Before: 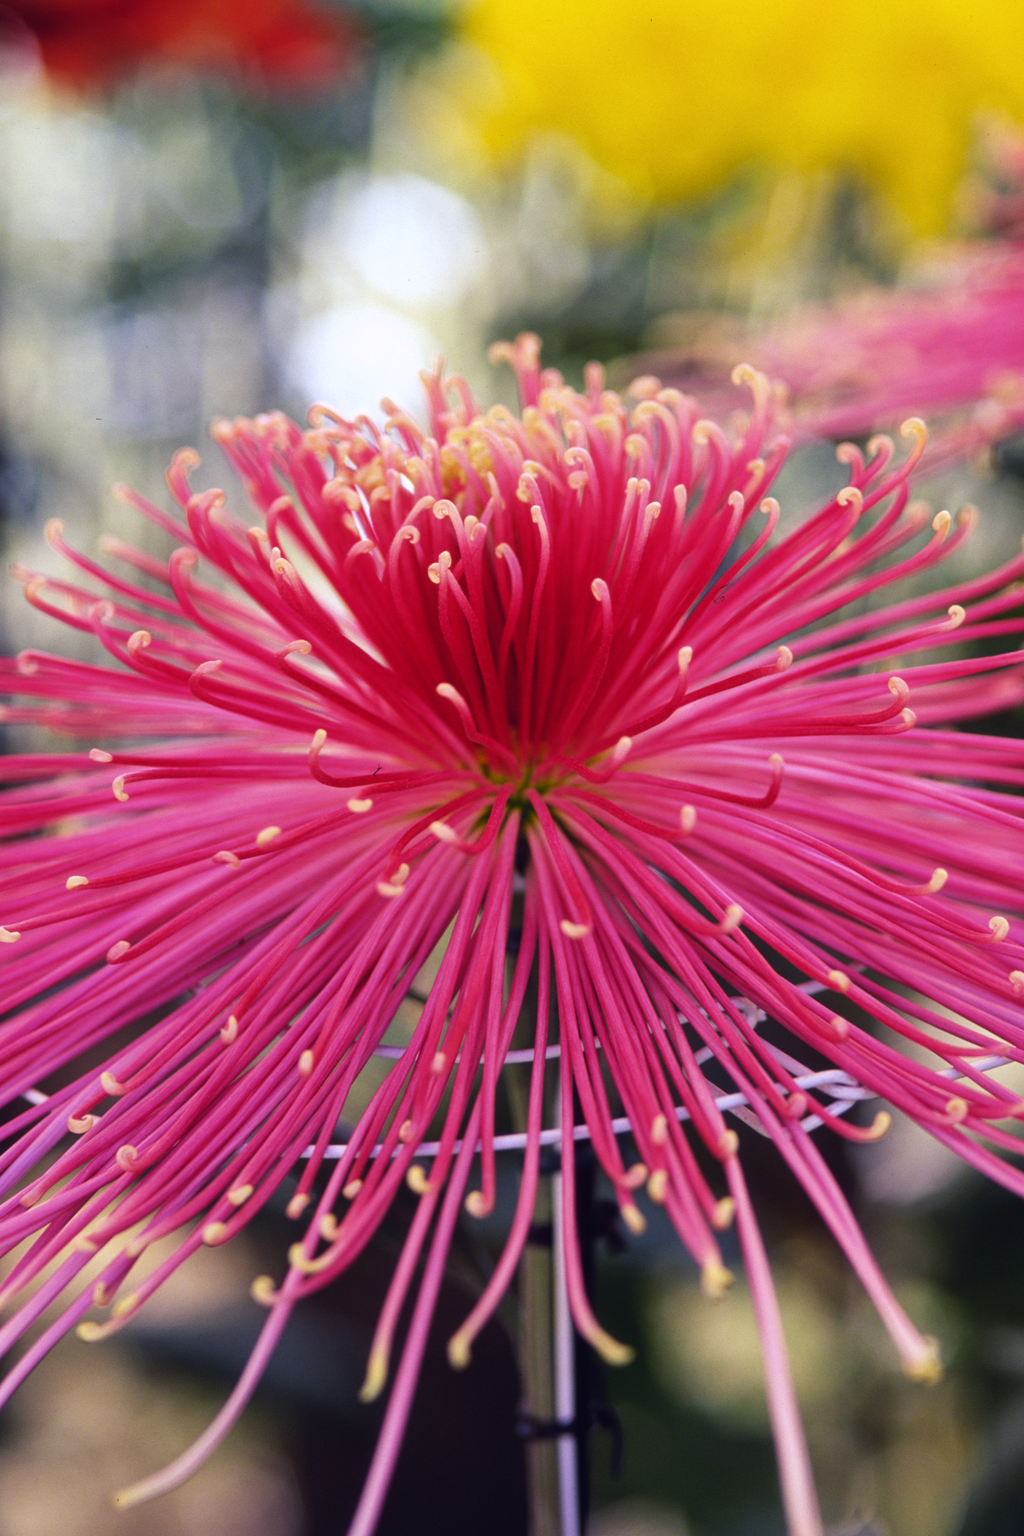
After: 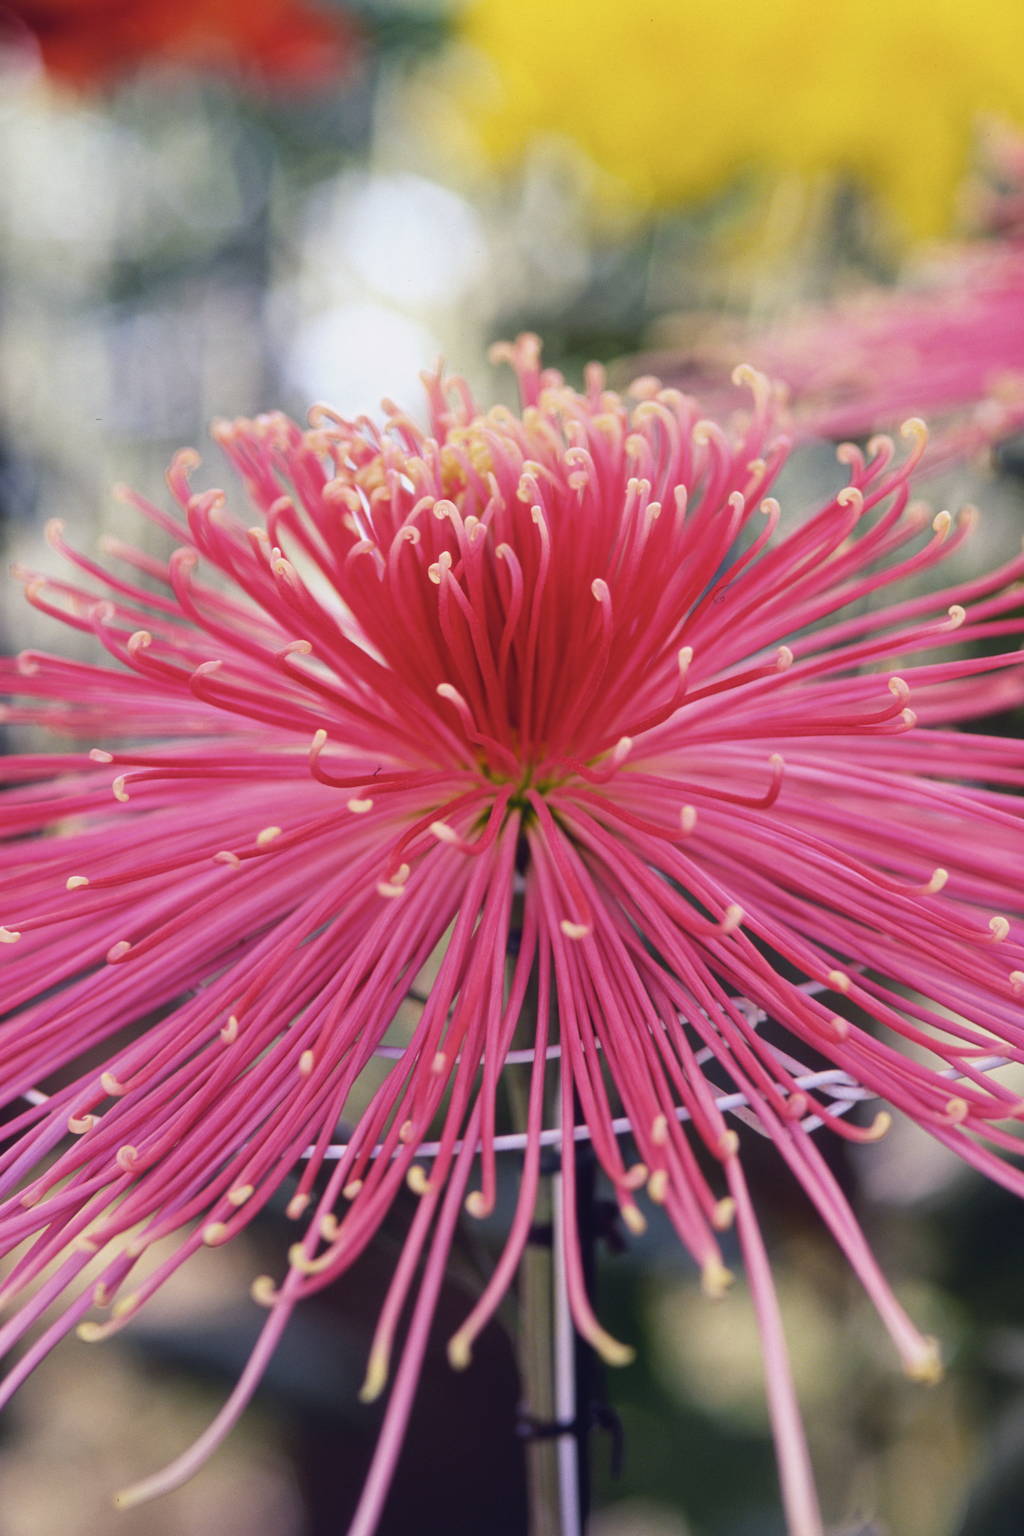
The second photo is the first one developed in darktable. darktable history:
color zones: curves: ch0 [(0, 0.5) (0.143, 0.5) (0.286, 0.5) (0.429, 0.5) (0.571, 0.5) (0.714, 0.476) (0.857, 0.5) (1, 0.5)]; ch2 [(0, 0.5) (0.143, 0.5) (0.286, 0.5) (0.429, 0.5) (0.571, 0.5) (0.714, 0.487) (0.857, 0.5) (1, 0.5)]
contrast brightness saturation: contrast -0.08, brightness -0.04, saturation -0.11
